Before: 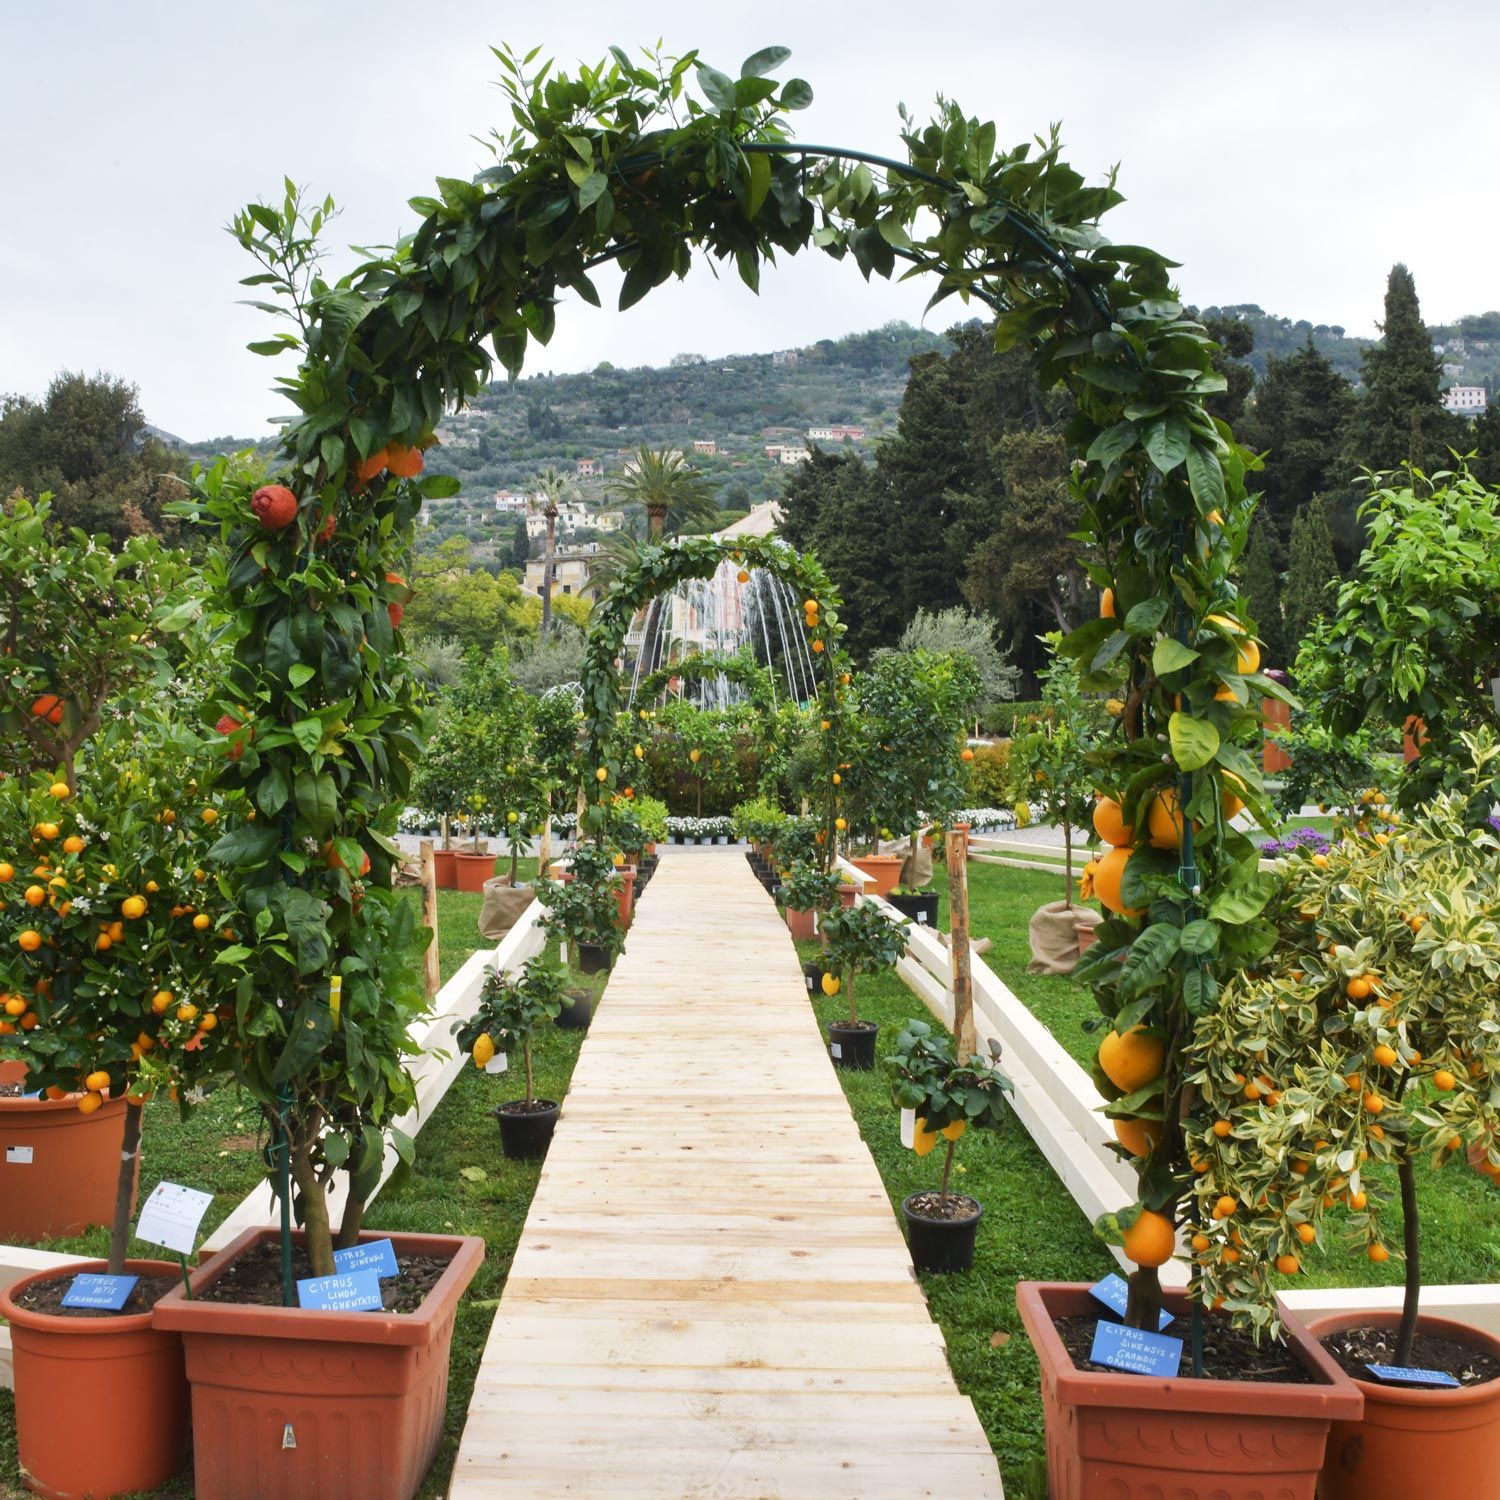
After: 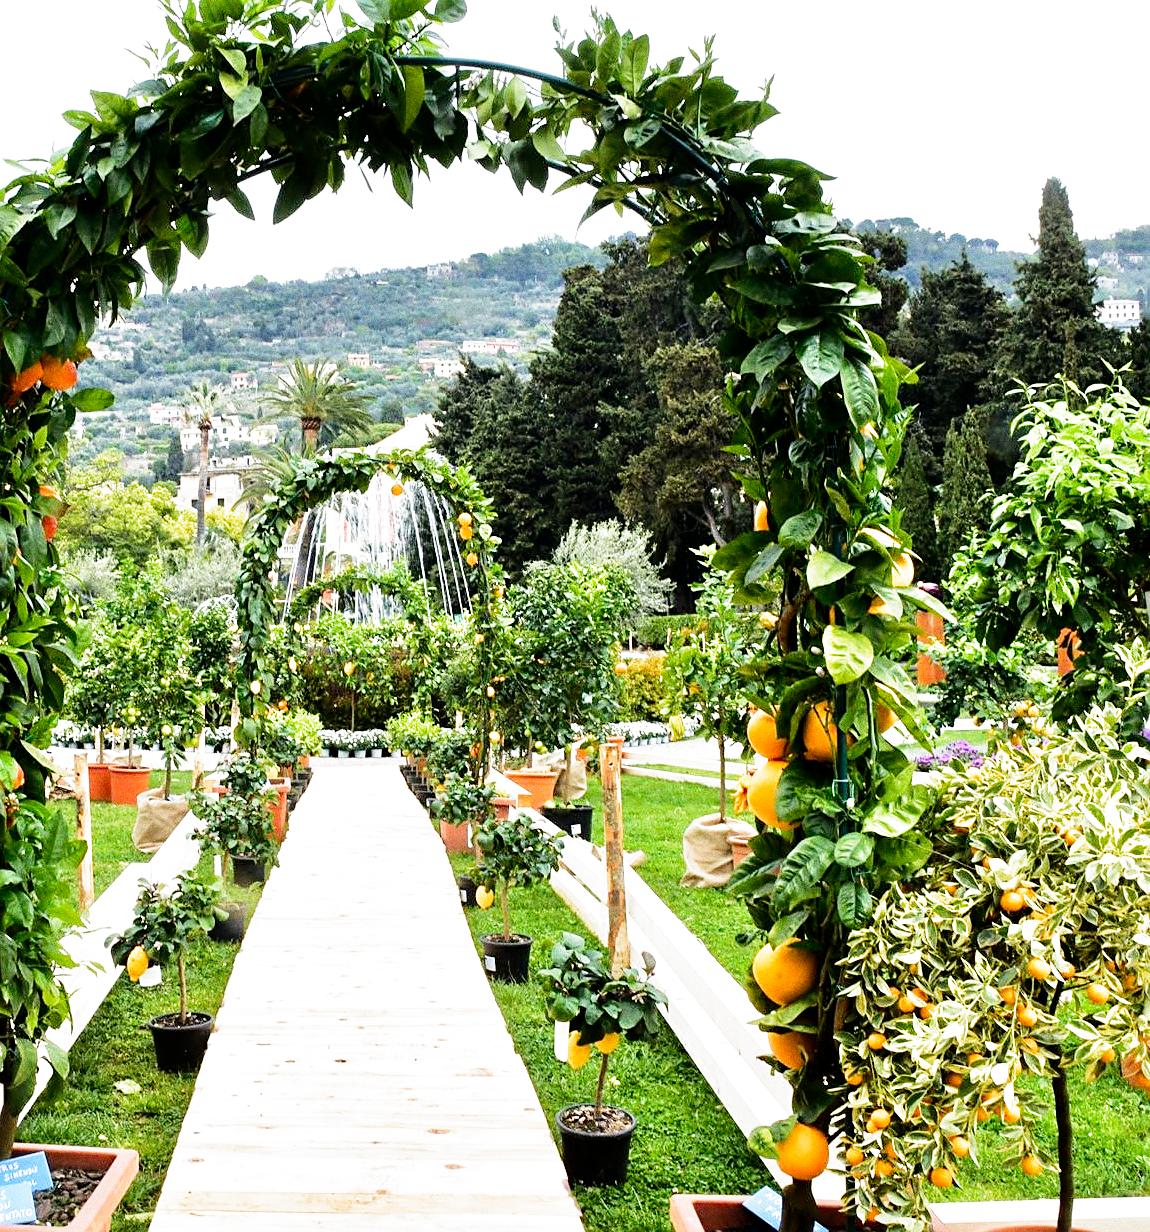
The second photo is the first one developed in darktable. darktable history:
exposure: exposure -0.582 EV, compensate highlight preservation false
crop: left 23.095%, top 5.827%, bottom 11.854%
sharpen: on, module defaults
grain: coarseness 8.68 ISO, strength 31.94%
tone equalizer: -8 EV 0.001 EV, -7 EV -0.004 EV, -6 EV 0.009 EV, -5 EV 0.032 EV, -4 EV 0.276 EV, -3 EV 0.644 EV, -2 EV 0.584 EV, -1 EV 0.187 EV, +0 EV 0.024 EV
filmic rgb: middle gray luminance 8.8%, black relative exposure -6.3 EV, white relative exposure 2.7 EV, threshold 6 EV, target black luminance 0%, hardness 4.74, latitude 73.47%, contrast 1.332, shadows ↔ highlights balance 10.13%, add noise in highlights 0, preserve chrominance no, color science v3 (2019), use custom middle-gray values true, iterations of high-quality reconstruction 0, contrast in highlights soft, enable highlight reconstruction true
